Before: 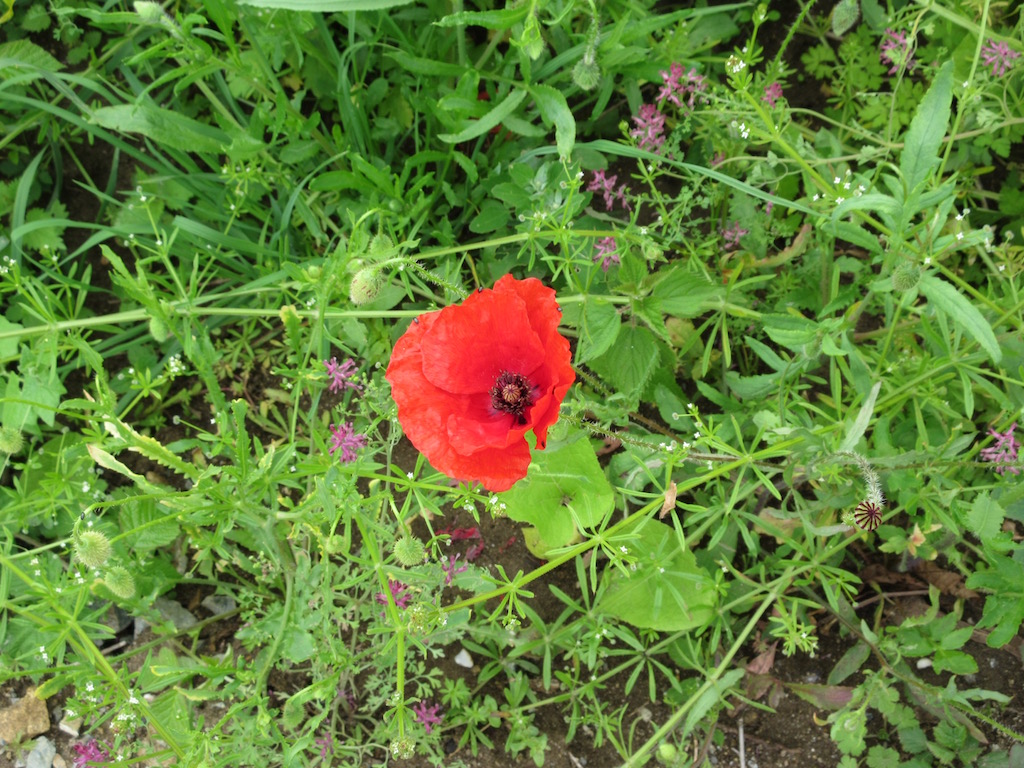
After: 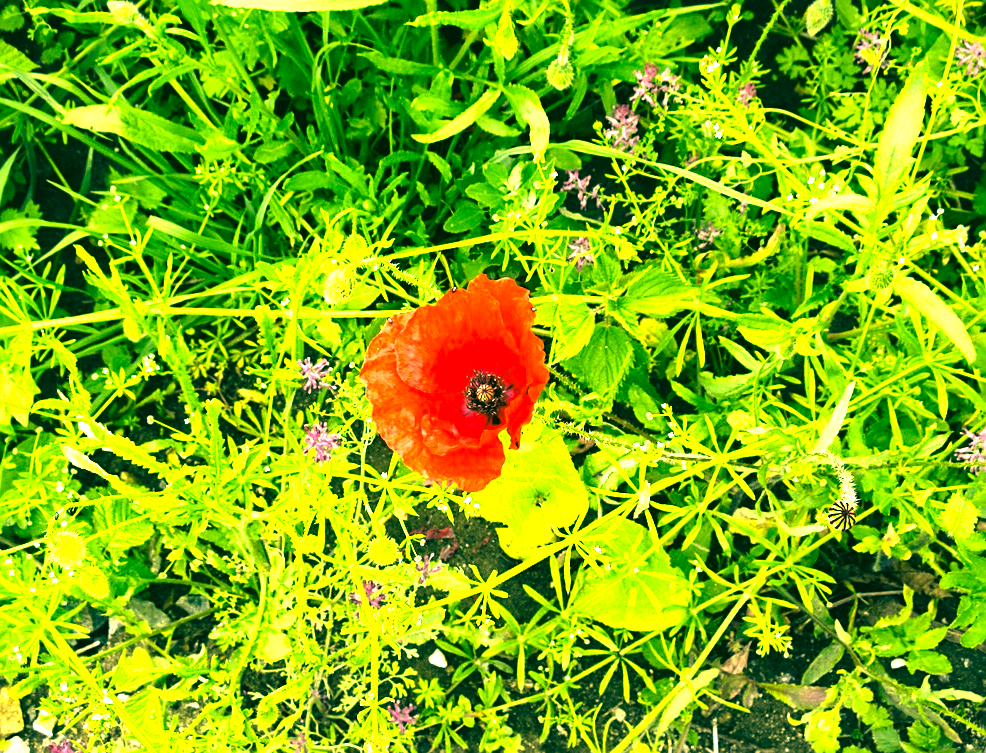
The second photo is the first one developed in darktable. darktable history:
exposure: exposure 0.173 EV, compensate highlight preservation false
color balance rgb: highlights gain › luminance 6.693%, highlights gain › chroma 0.929%, highlights gain › hue 48.07°, perceptual saturation grading › global saturation 0.981%, perceptual saturation grading › mid-tones 11.27%, perceptual brilliance grading › highlights 47.978%, perceptual brilliance grading › mid-tones 22.805%, perceptual brilliance grading › shadows -5.744%
crop and rotate: left 2.623%, right 1.069%, bottom 1.883%
local contrast: mode bilateral grid, contrast 25, coarseness 60, detail 151%, midtone range 0.2
sharpen: on, module defaults
color correction: highlights a* 1.91, highlights b* 34.36, shadows a* -36.83, shadows b* -5.41
